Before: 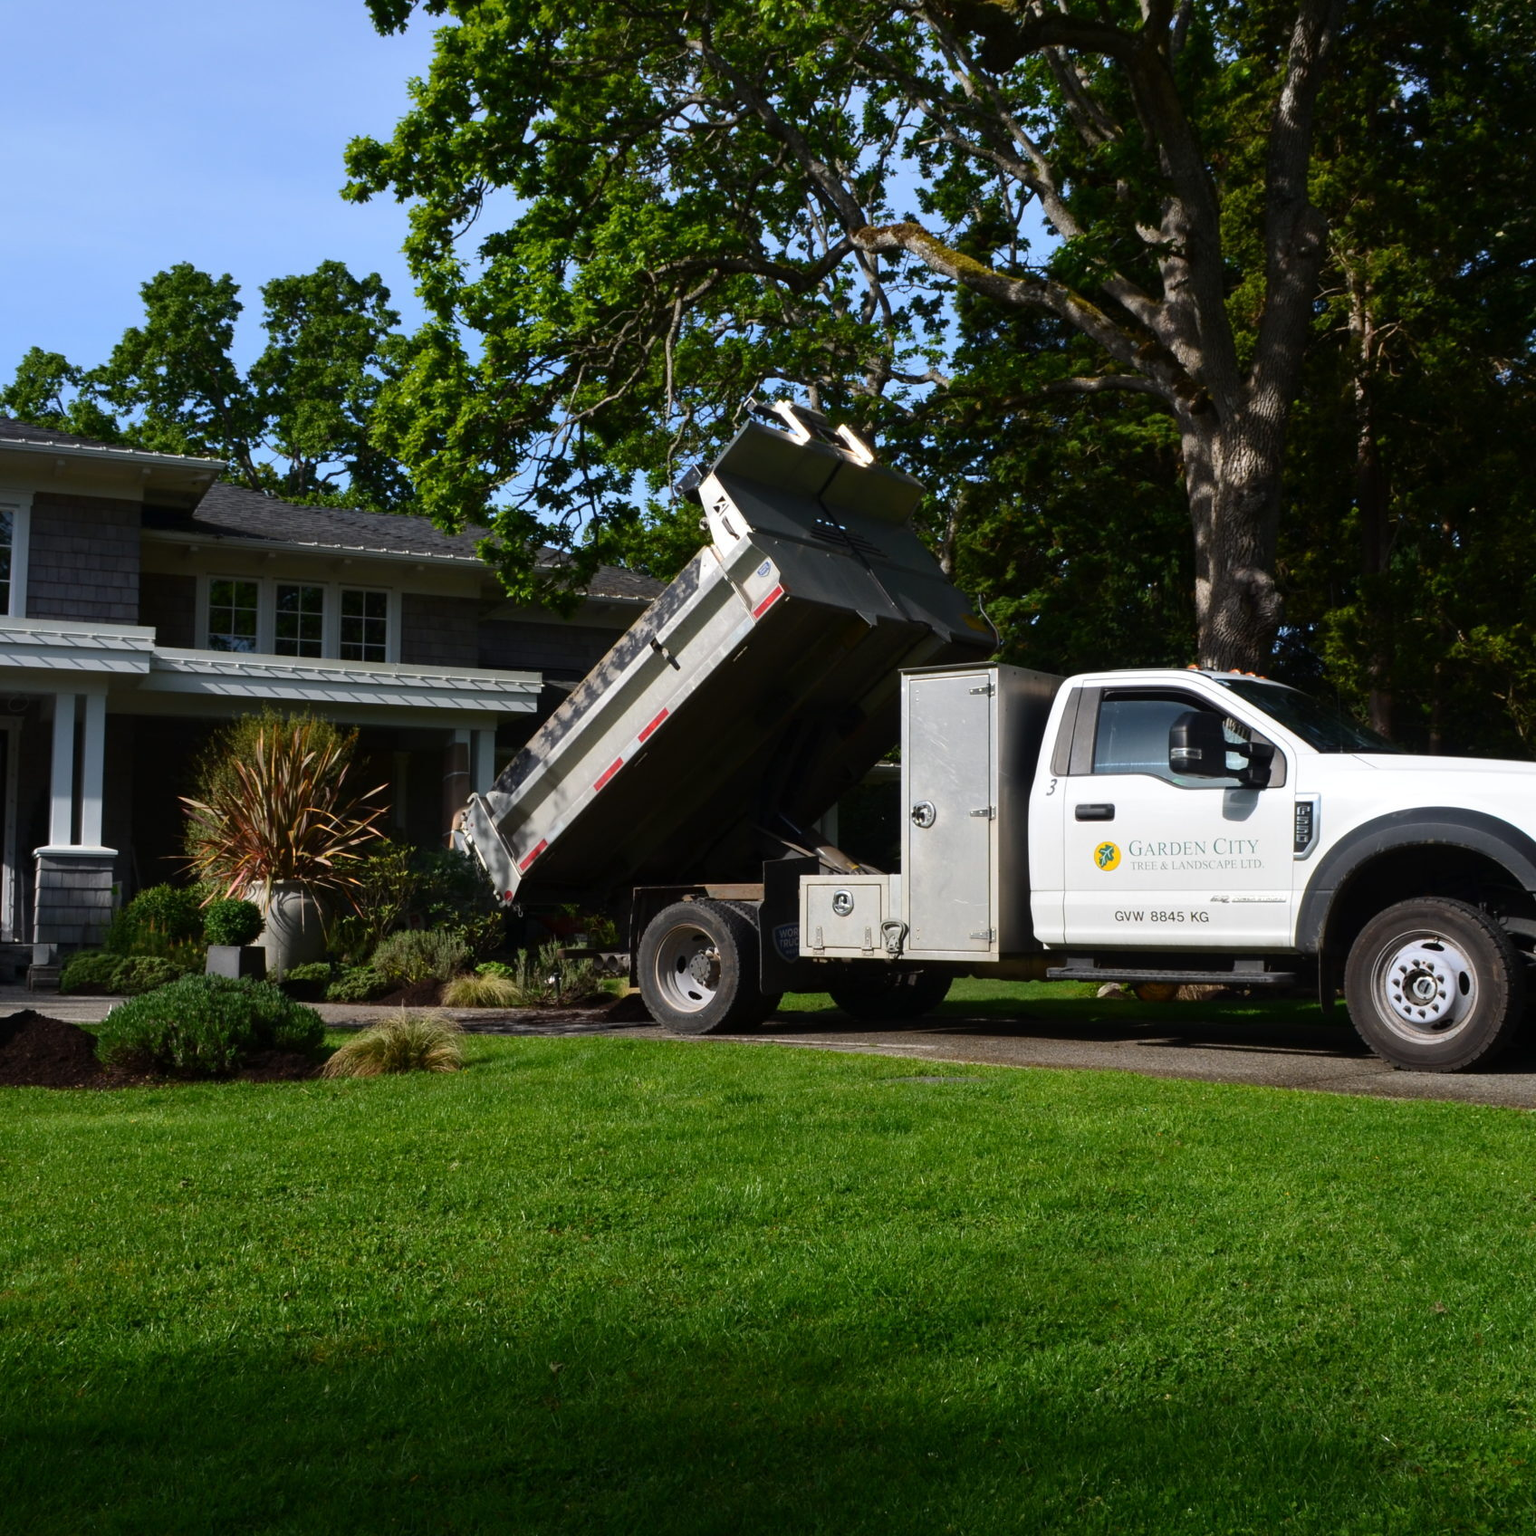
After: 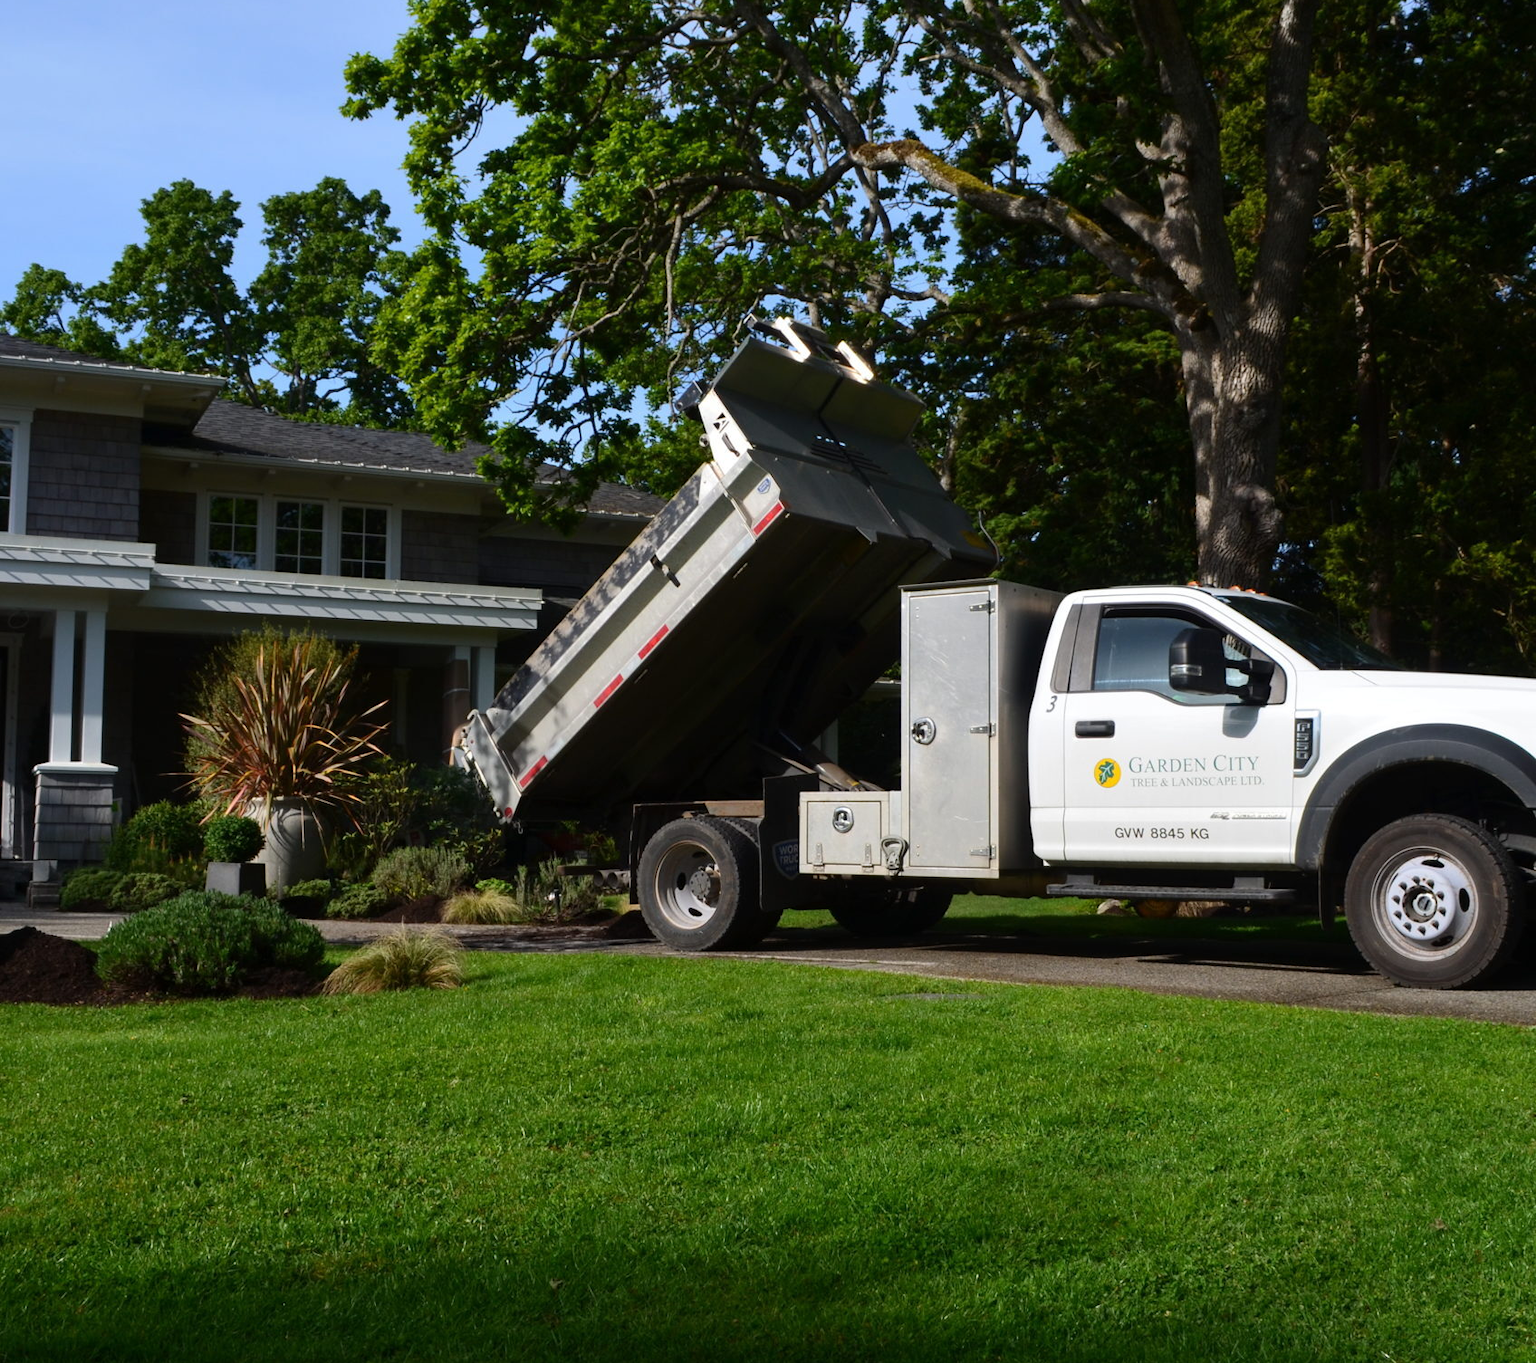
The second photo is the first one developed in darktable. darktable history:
crop and rotate: top 5.457%, bottom 5.7%
